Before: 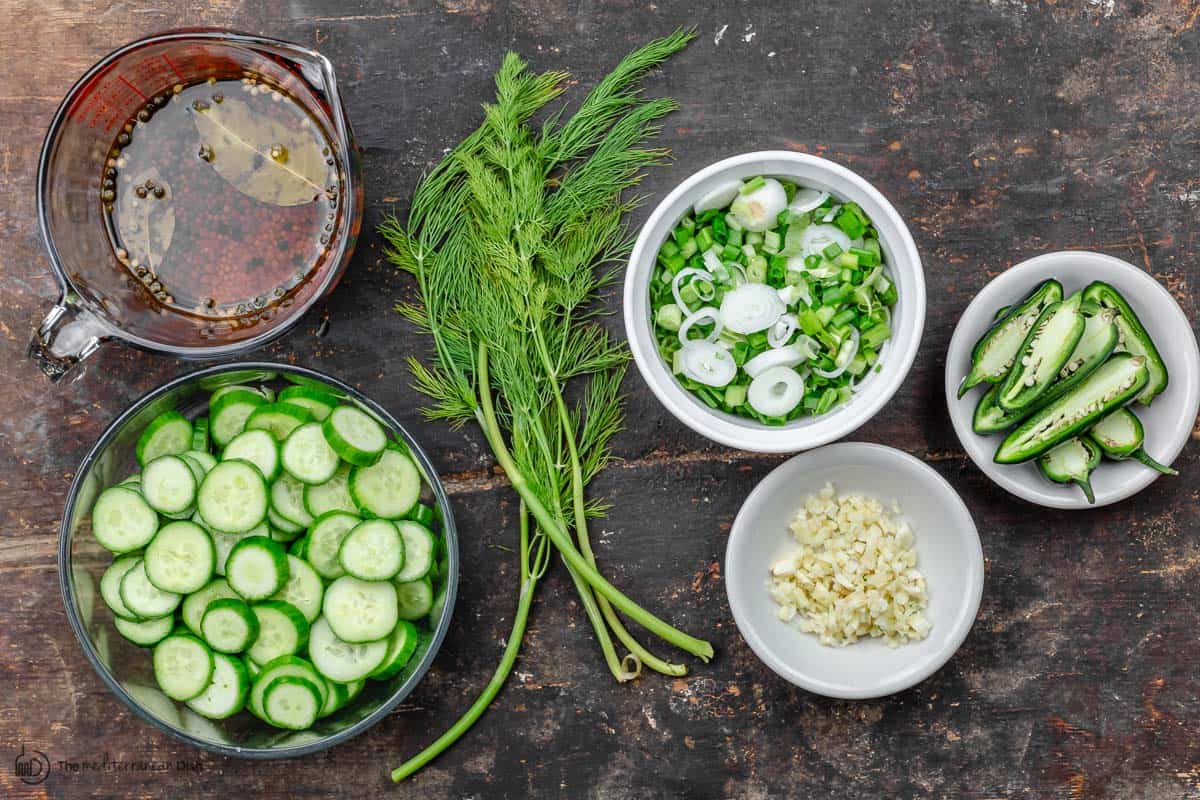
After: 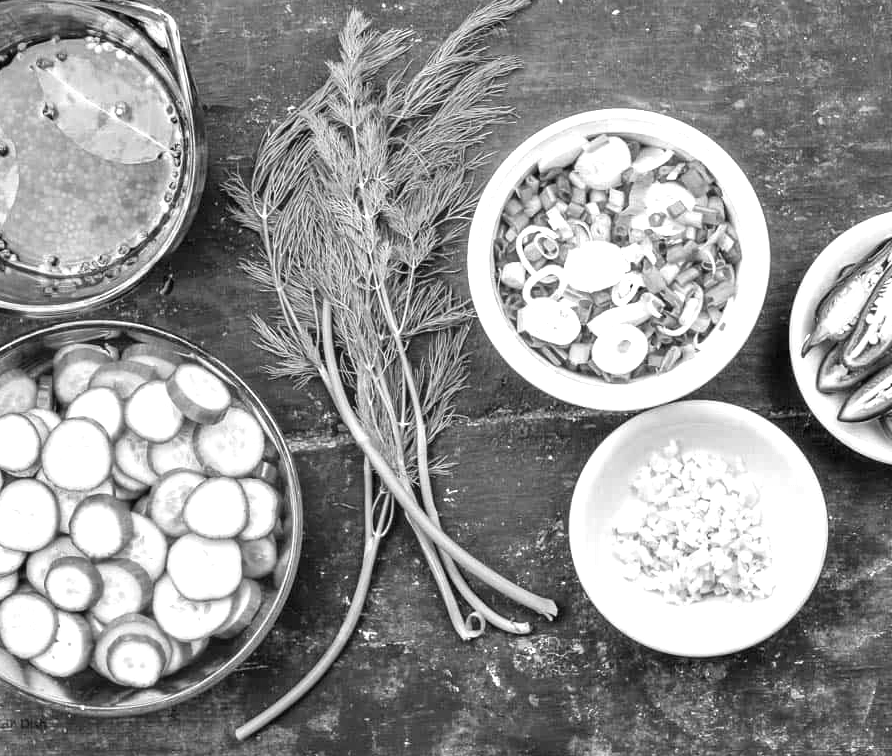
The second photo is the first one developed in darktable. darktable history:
crop and rotate: left 13.08%, top 5.388%, right 12.516%
color zones: curves: ch0 [(0, 0.613) (0.01, 0.613) (0.245, 0.448) (0.498, 0.529) (0.642, 0.665) (0.879, 0.777) (0.99, 0.613)]; ch1 [(0, 0) (0.143, 0) (0.286, 0) (0.429, 0) (0.571, 0) (0.714, 0) (0.857, 0)]
exposure: exposure 1 EV, compensate highlight preservation false
